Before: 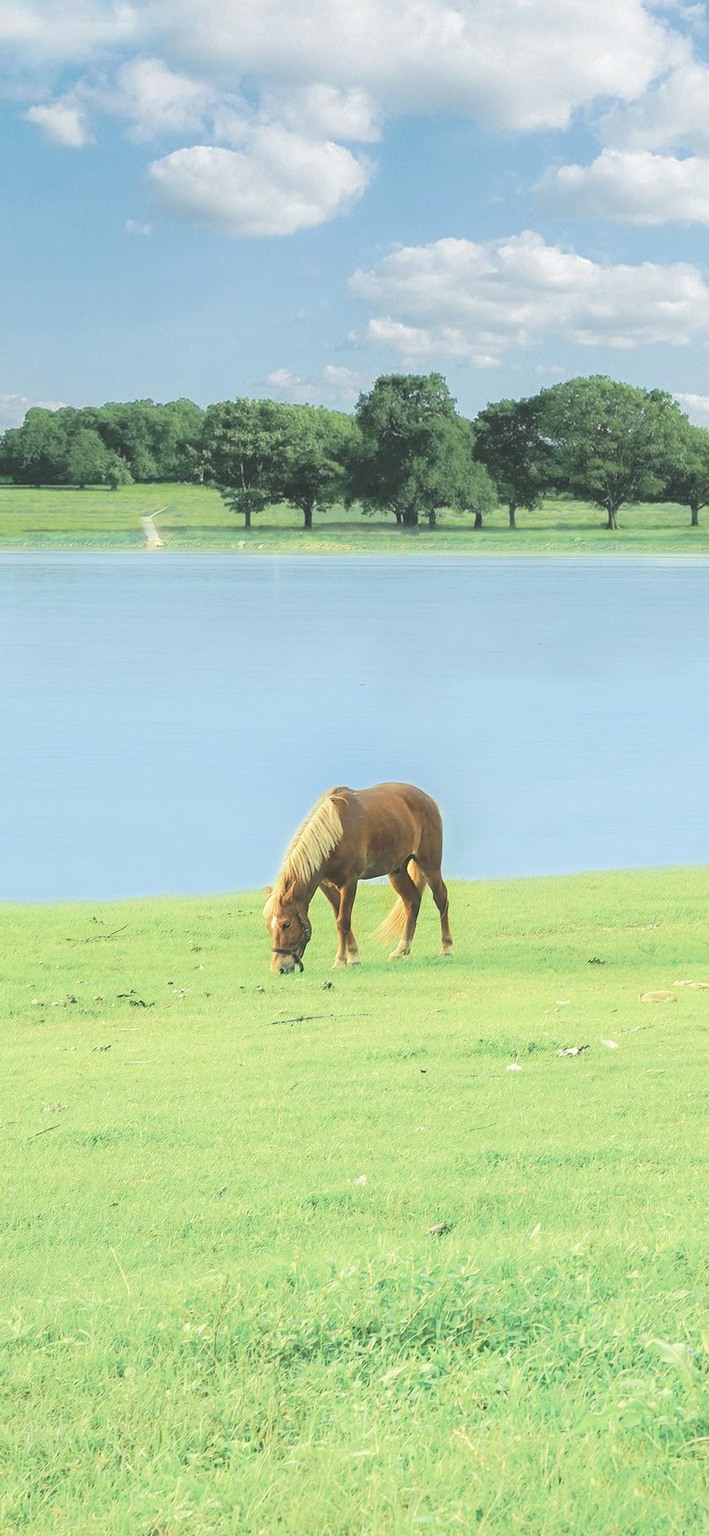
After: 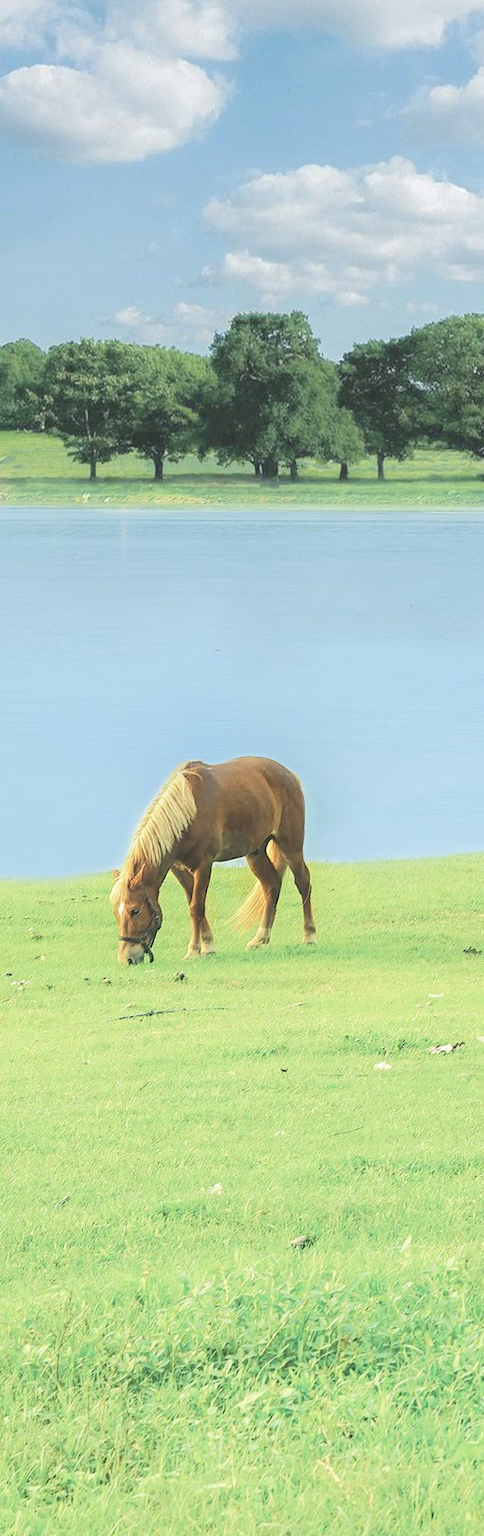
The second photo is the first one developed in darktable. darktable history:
crop and rotate: left 22.982%, top 5.647%, right 14.231%, bottom 2.333%
